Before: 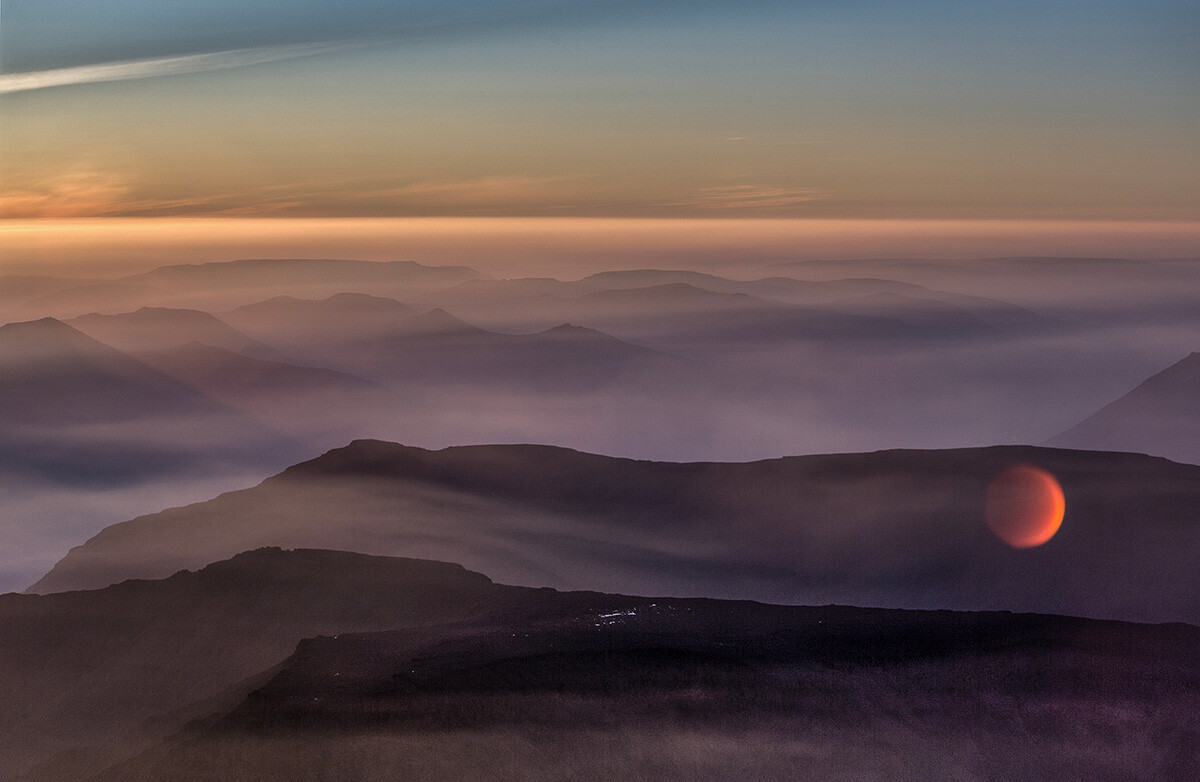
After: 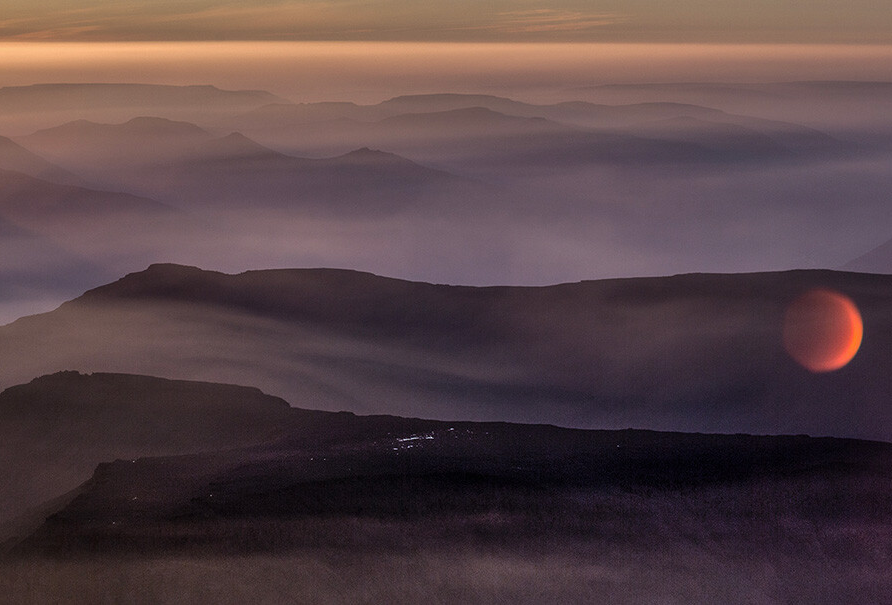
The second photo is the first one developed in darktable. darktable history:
crop: left 16.857%, top 22.631%, right 8.75%
color correction: highlights b* 0.025, saturation 0.976
